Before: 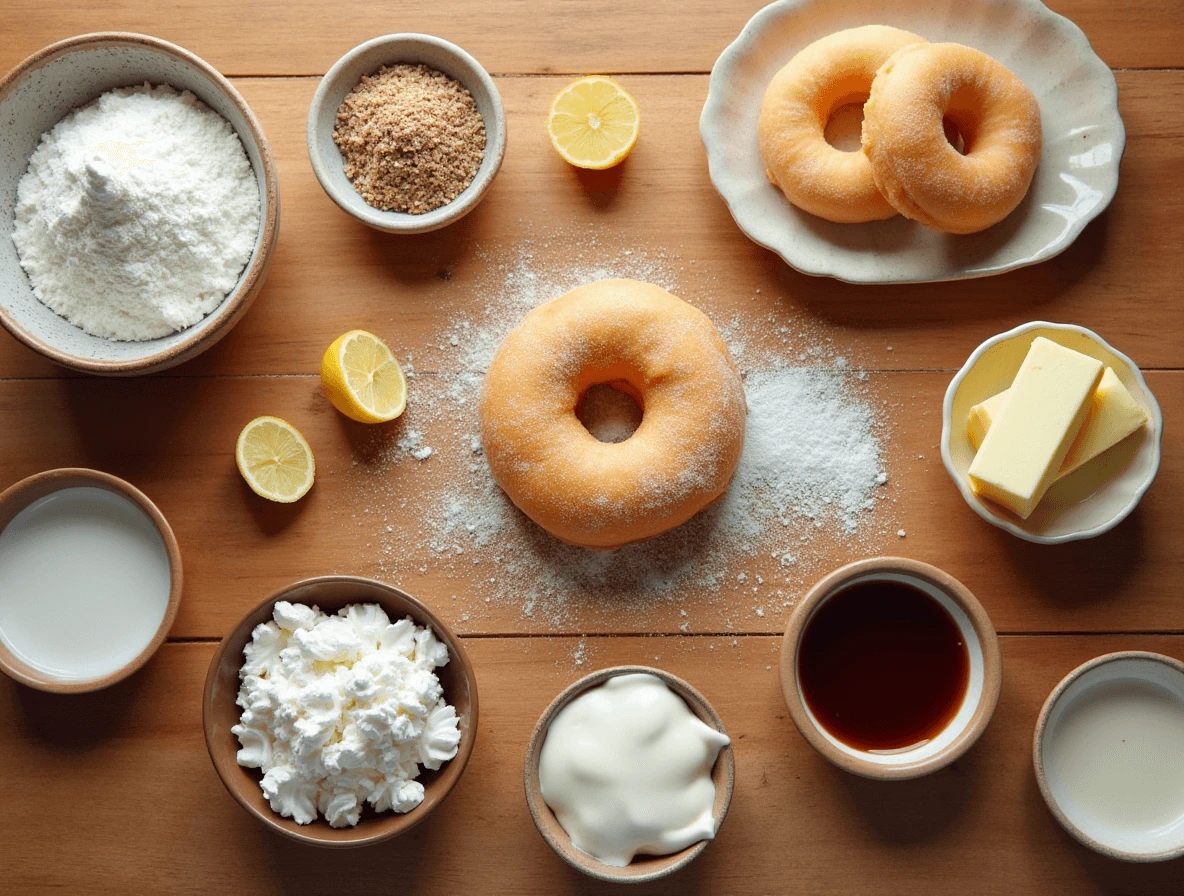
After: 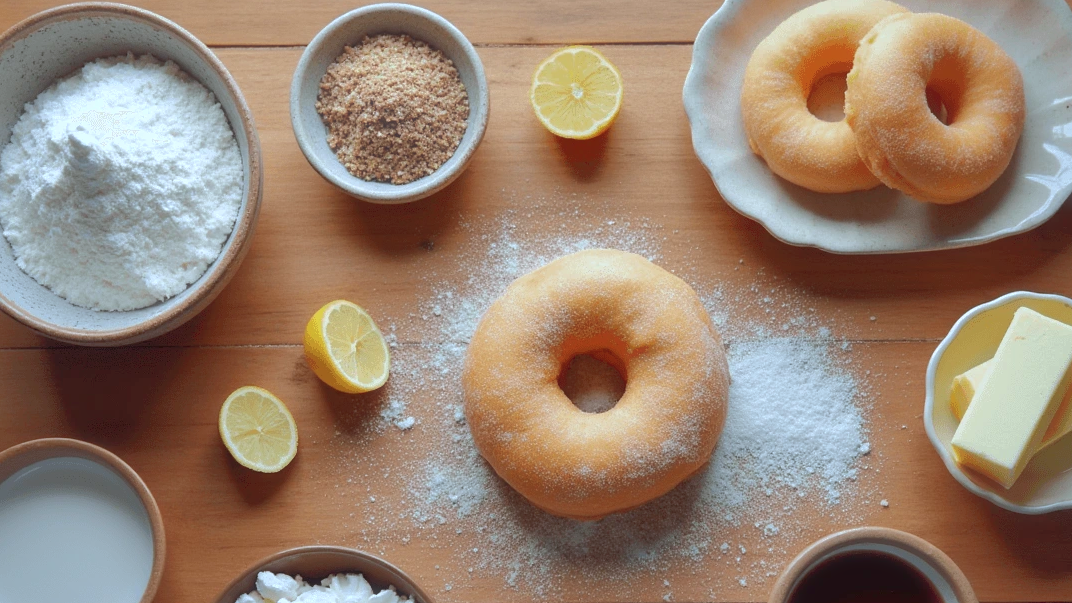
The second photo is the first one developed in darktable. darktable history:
haze removal: strength -0.1, adaptive false
crop: left 1.509%, top 3.452%, right 7.696%, bottom 28.452%
shadows and highlights: shadows 60, highlights -60
color calibration: x 0.37, y 0.382, temperature 4313.32 K
